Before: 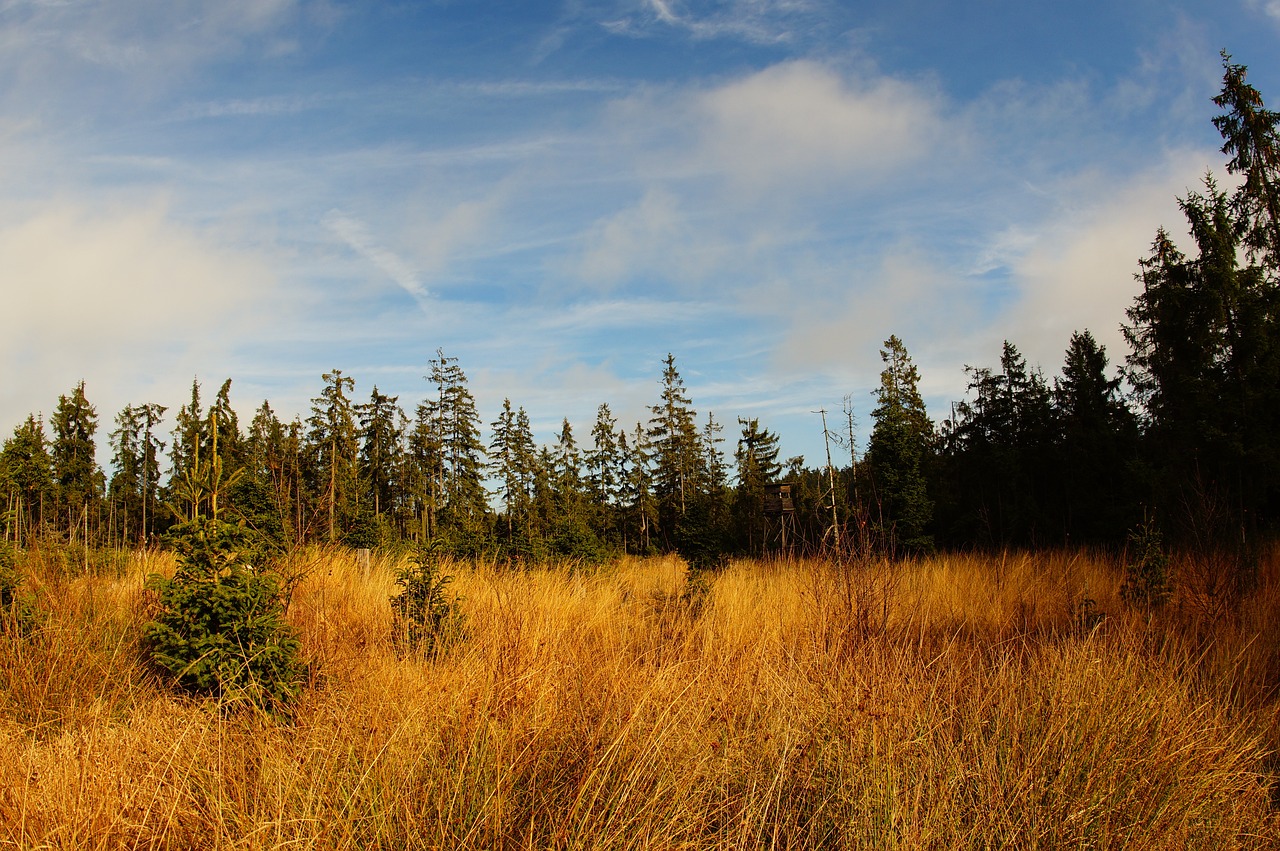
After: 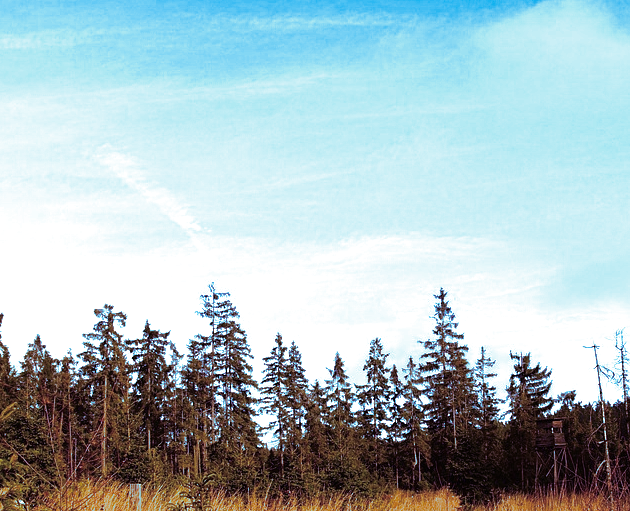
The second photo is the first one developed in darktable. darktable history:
white balance: red 0.98, blue 1.61
crop: left 17.835%, top 7.675%, right 32.881%, bottom 32.213%
split-toning: shadows › hue 327.6°, highlights › hue 198°, highlights › saturation 0.55, balance -21.25, compress 0%
shadows and highlights: shadows 35, highlights -35, soften with gaussian
